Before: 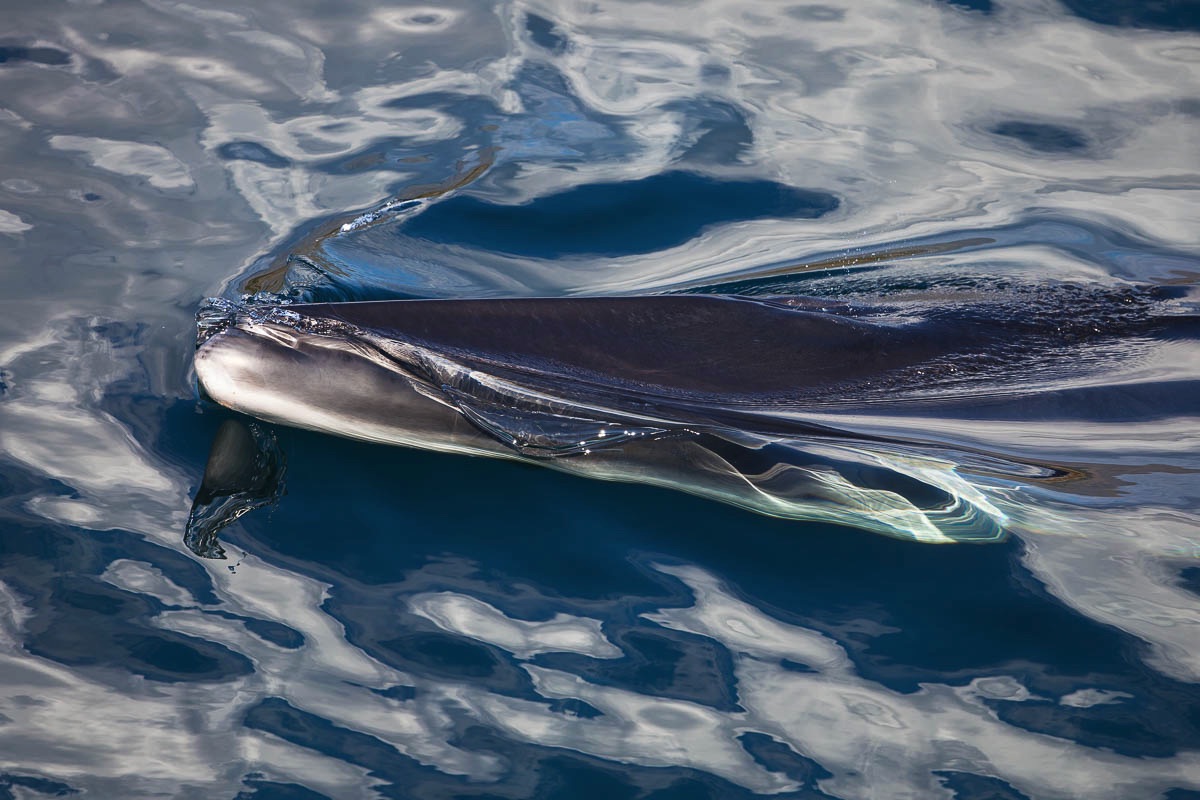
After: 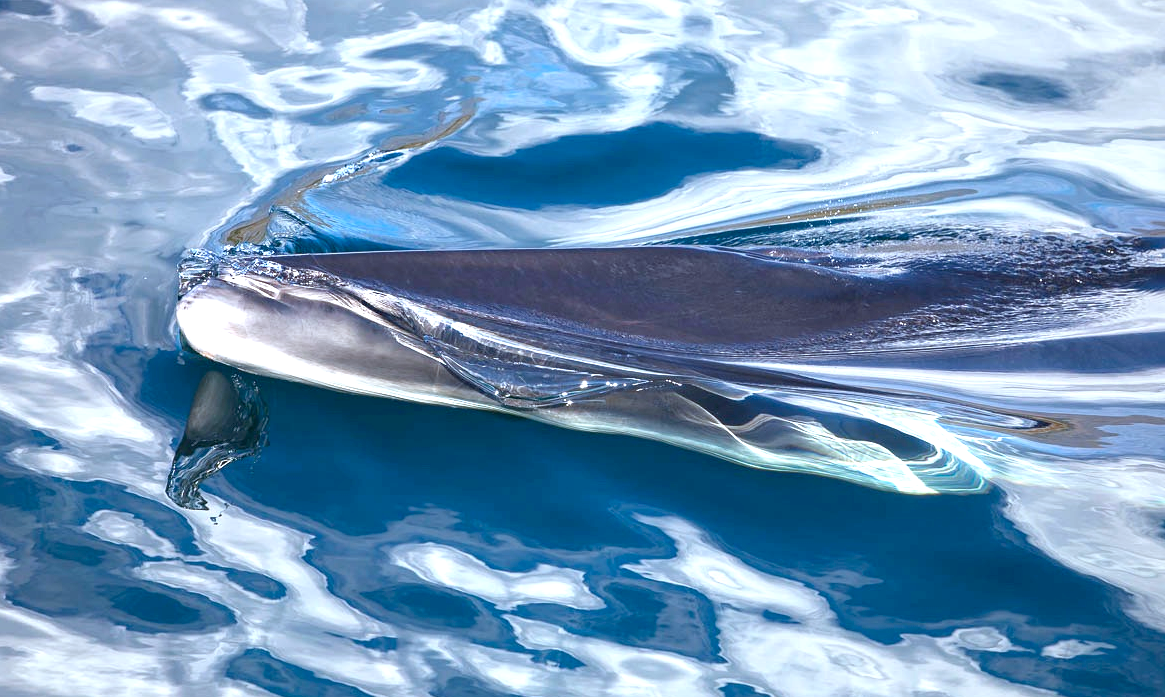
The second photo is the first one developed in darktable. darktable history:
crop: left 1.507%, top 6.147%, right 1.379%, bottom 6.637%
exposure: black level correction 0.001, exposure 0.955 EV, compensate exposure bias true, compensate highlight preservation false
color calibration: illuminant custom, x 0.368, y 0.373, temperature 4330.32 K
